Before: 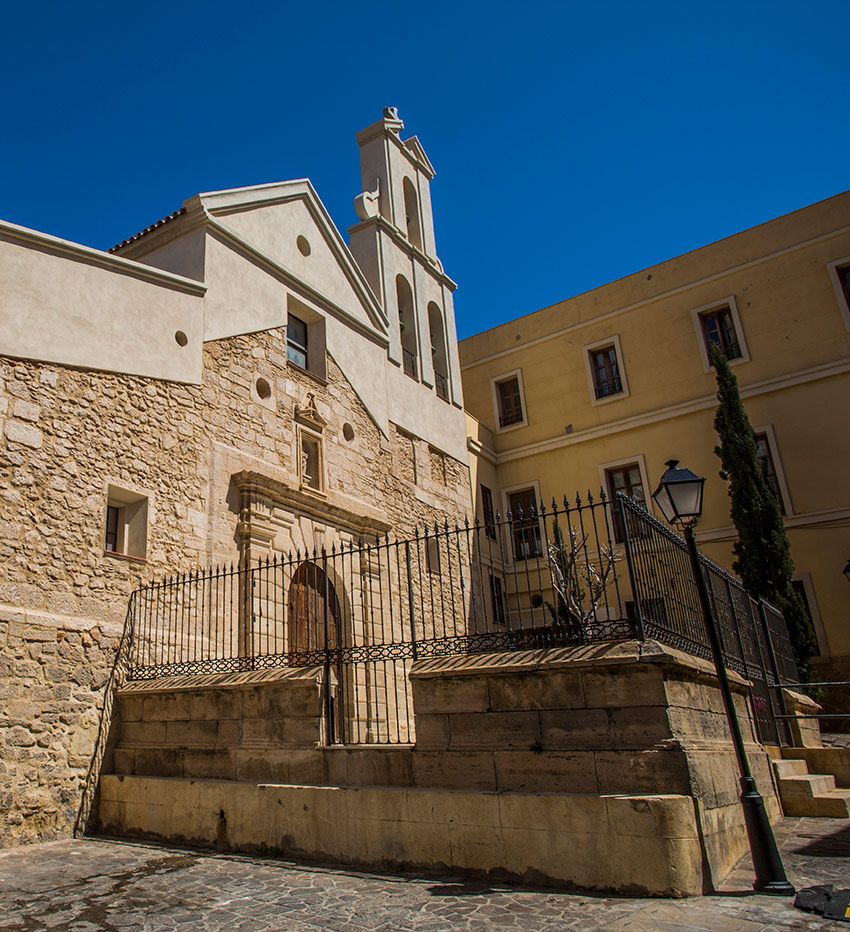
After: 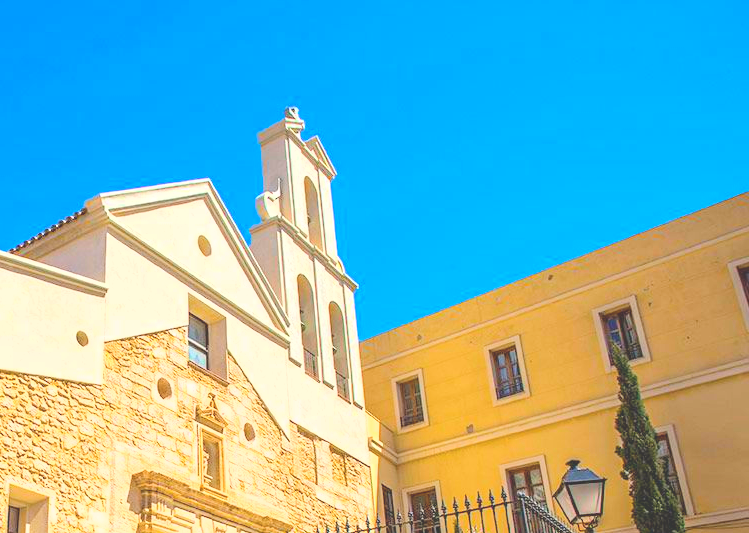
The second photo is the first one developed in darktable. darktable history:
lowpass: radius 0.1, contrast 0.85, saturation 1.1, unbound 0
crop and rotate: left 11.812%, bottom 42.776%
color balance rgb: perceptual saturation grading › global saturation 25%, perceptual brilliance grading › mid-tones 10%, perceptual brilliance grading › shadows 15%, global vibrance 20%
exposure: black level correction 0, exposure 1 EV, compensate highlight preservation false
global tonemap: drago (0.7, 100)
